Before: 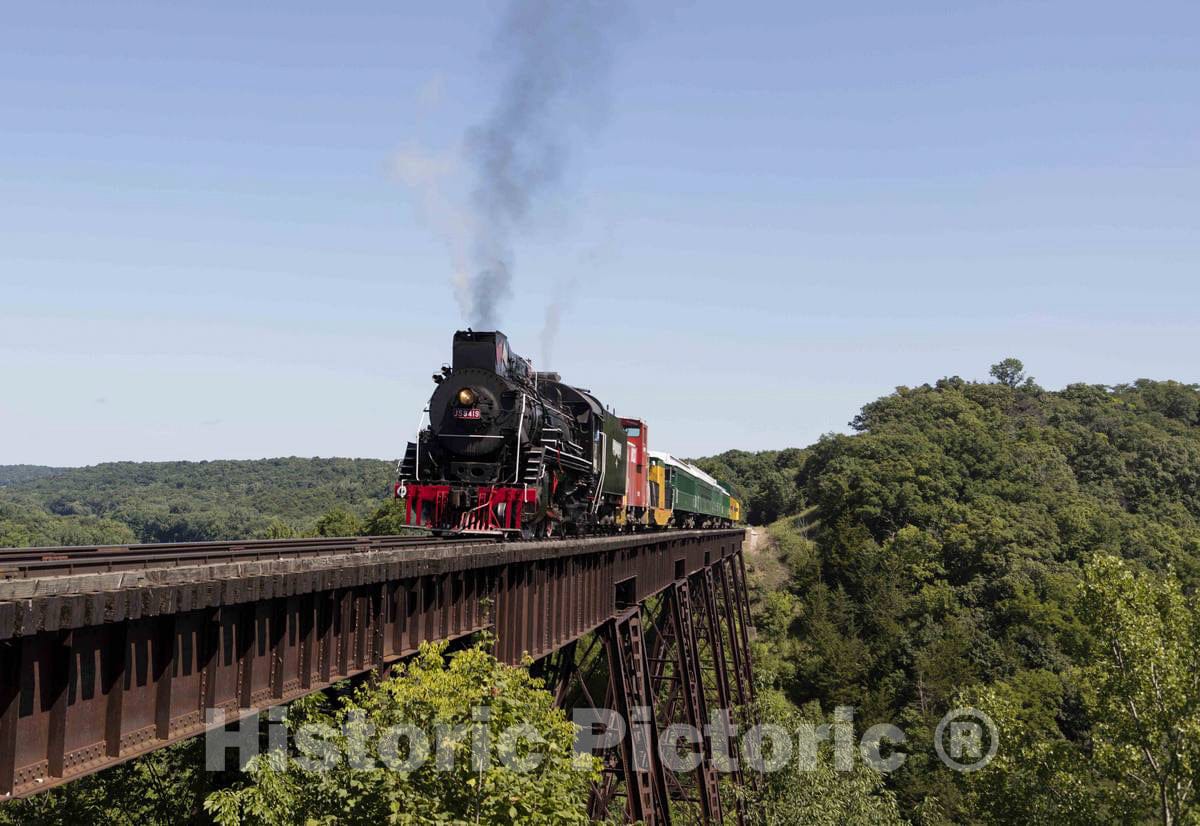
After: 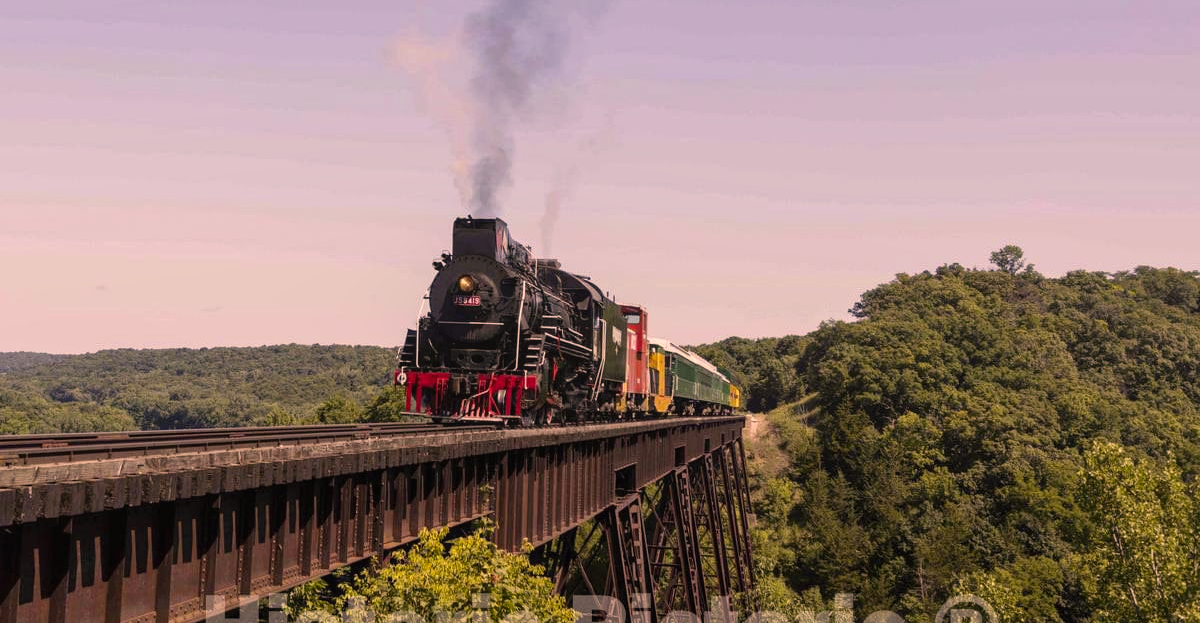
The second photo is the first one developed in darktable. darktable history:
base curve: preserve colors none
color correction: highlights a* 17.88, highlights b* 18.38
local contrast: detail 110%
crop: top 13.699%, bottom 10.764%
